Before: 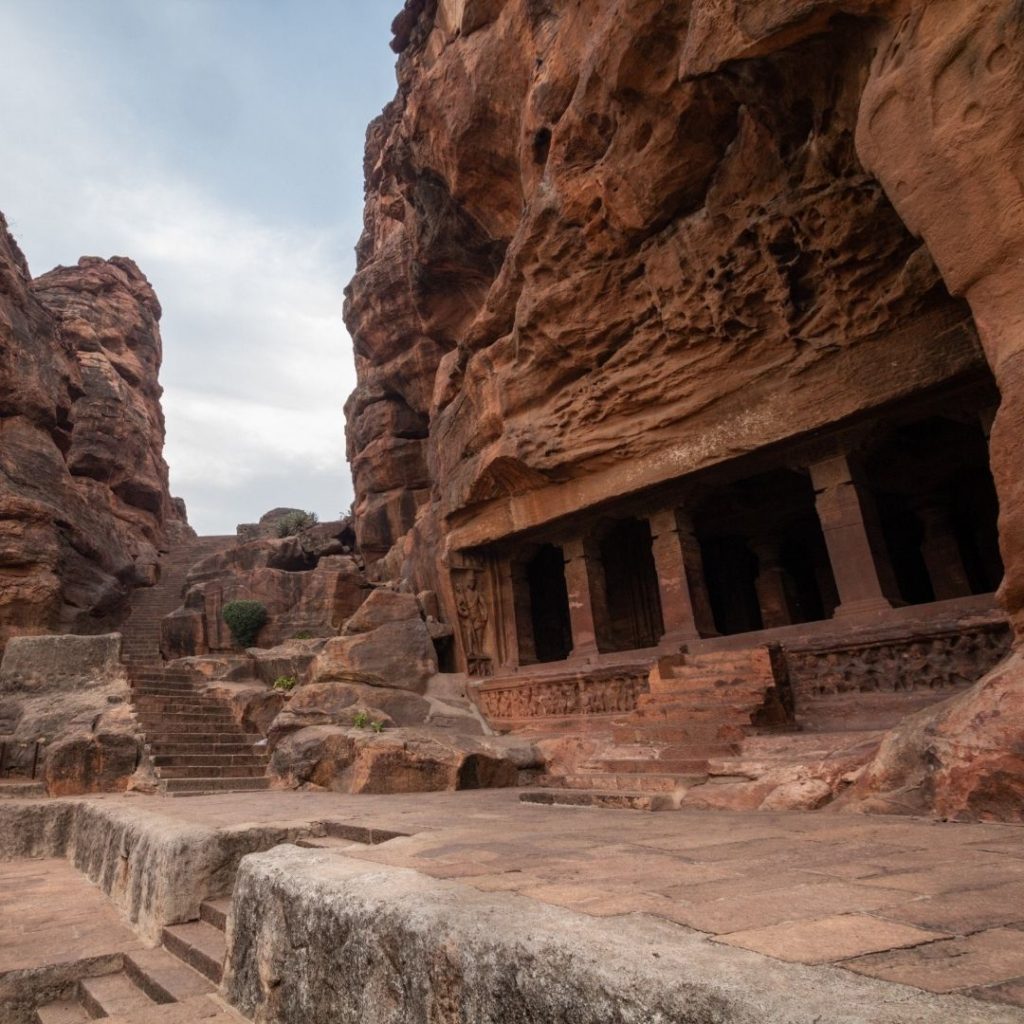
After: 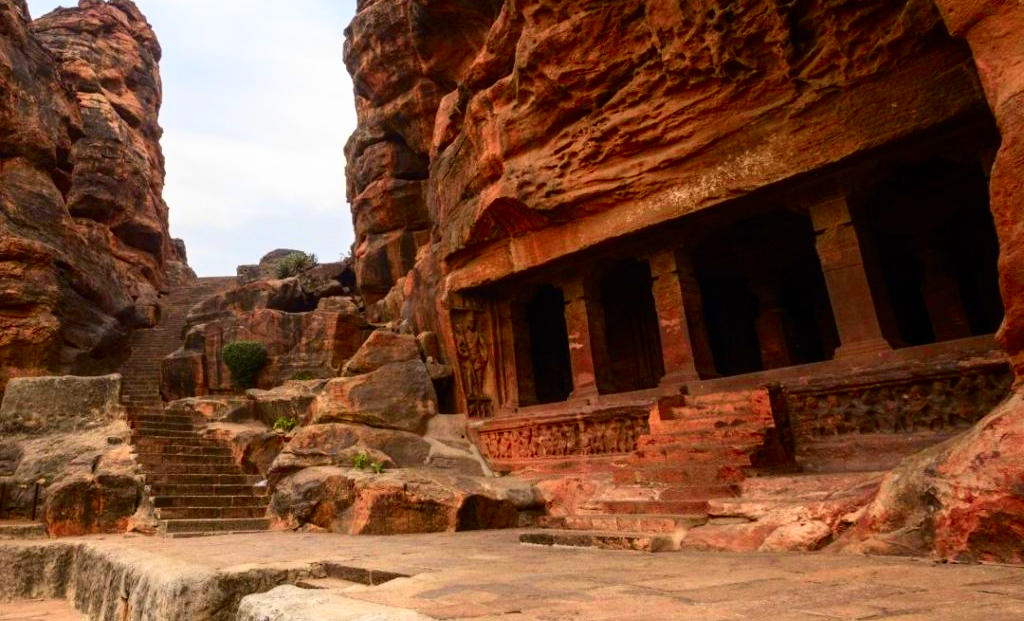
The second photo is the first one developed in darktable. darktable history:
tone curve: curves: ch0 [(0, 0) (0.074, 0.04) (0.157, 0.1) (0.472, 0.515) (0.635, 0.731) (0.768, 0.878) (0.899, 0.969) (1, 1)]; ch1 [(0, 0) (0.08, 0.08) (0.3, 0.3) (0.5, 0.5) (0.539, 0.558) (0.586, 0.658) (0.69, 0.787) (0.92, 0.92) (1, 1)]; ch2 [(0, 0) (0.08, 0.08) (0.3, 0.3) (0.5, 0.5) (0.543, 0.597) (0.597, 0.679) (0.92, 0.92) (1, 1)], color space Lab, independent channels, preserve colors none
crop and rotate: top 25.357%, bottom 13.942%
